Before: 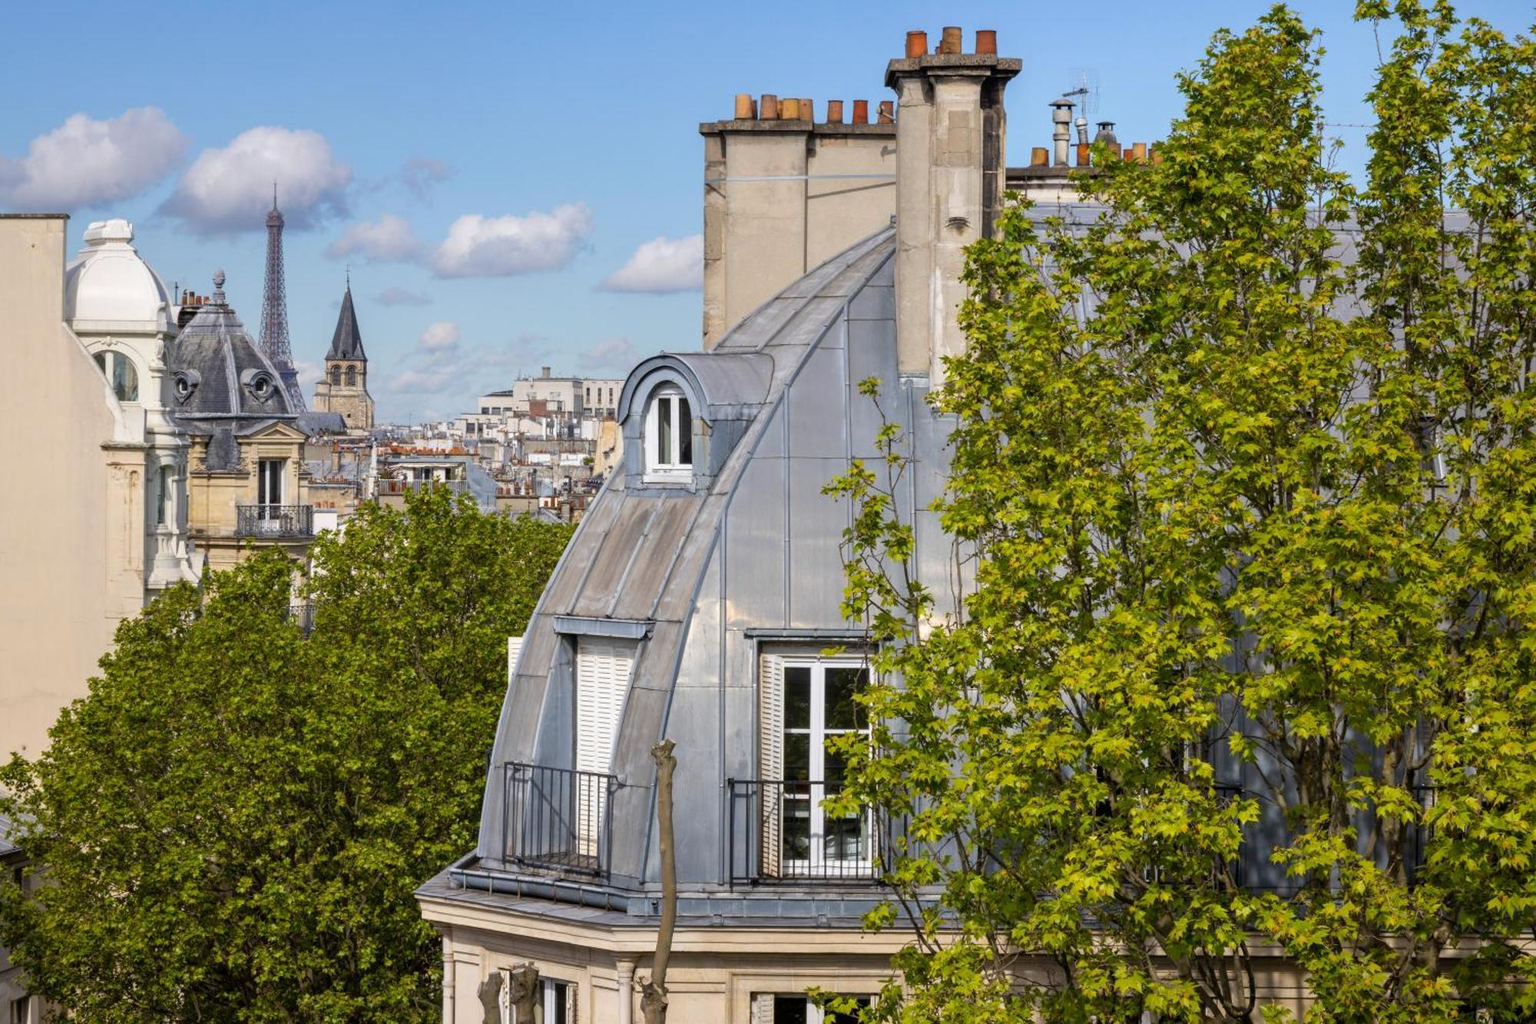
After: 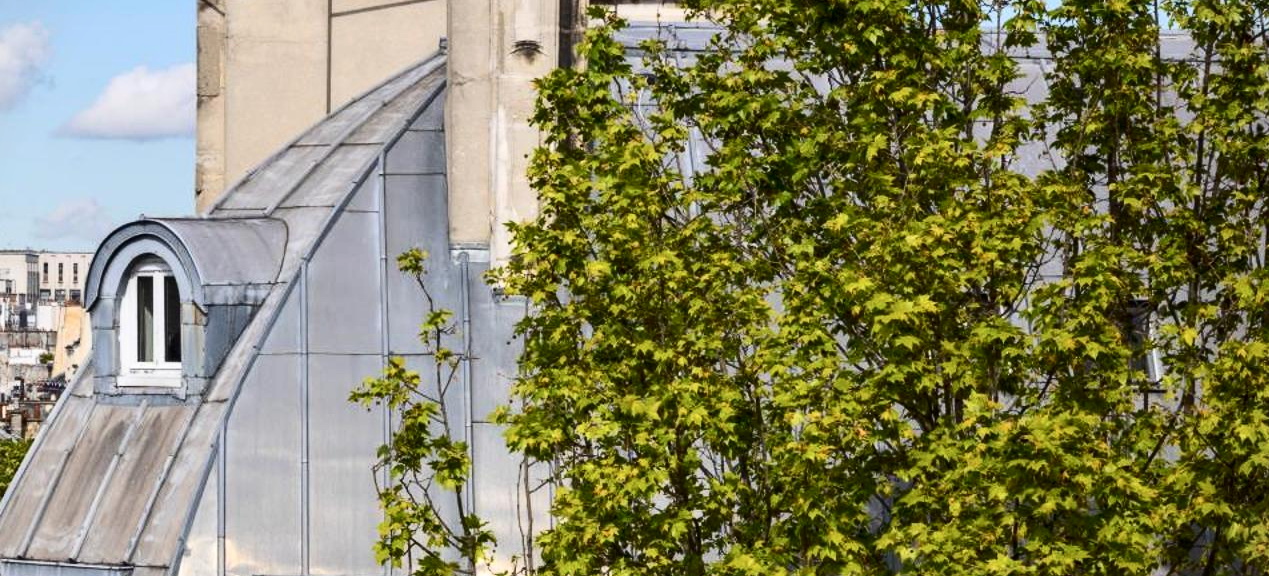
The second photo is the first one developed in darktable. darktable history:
contrast brightness saturation: contrast 0.277
crop: left 36.009%, top 18.176%, right 0.504%, bottom 38.555%
vignetting: fall-off start 99.29%, fall-off radius 72.06%, width/height ratio 1.174
